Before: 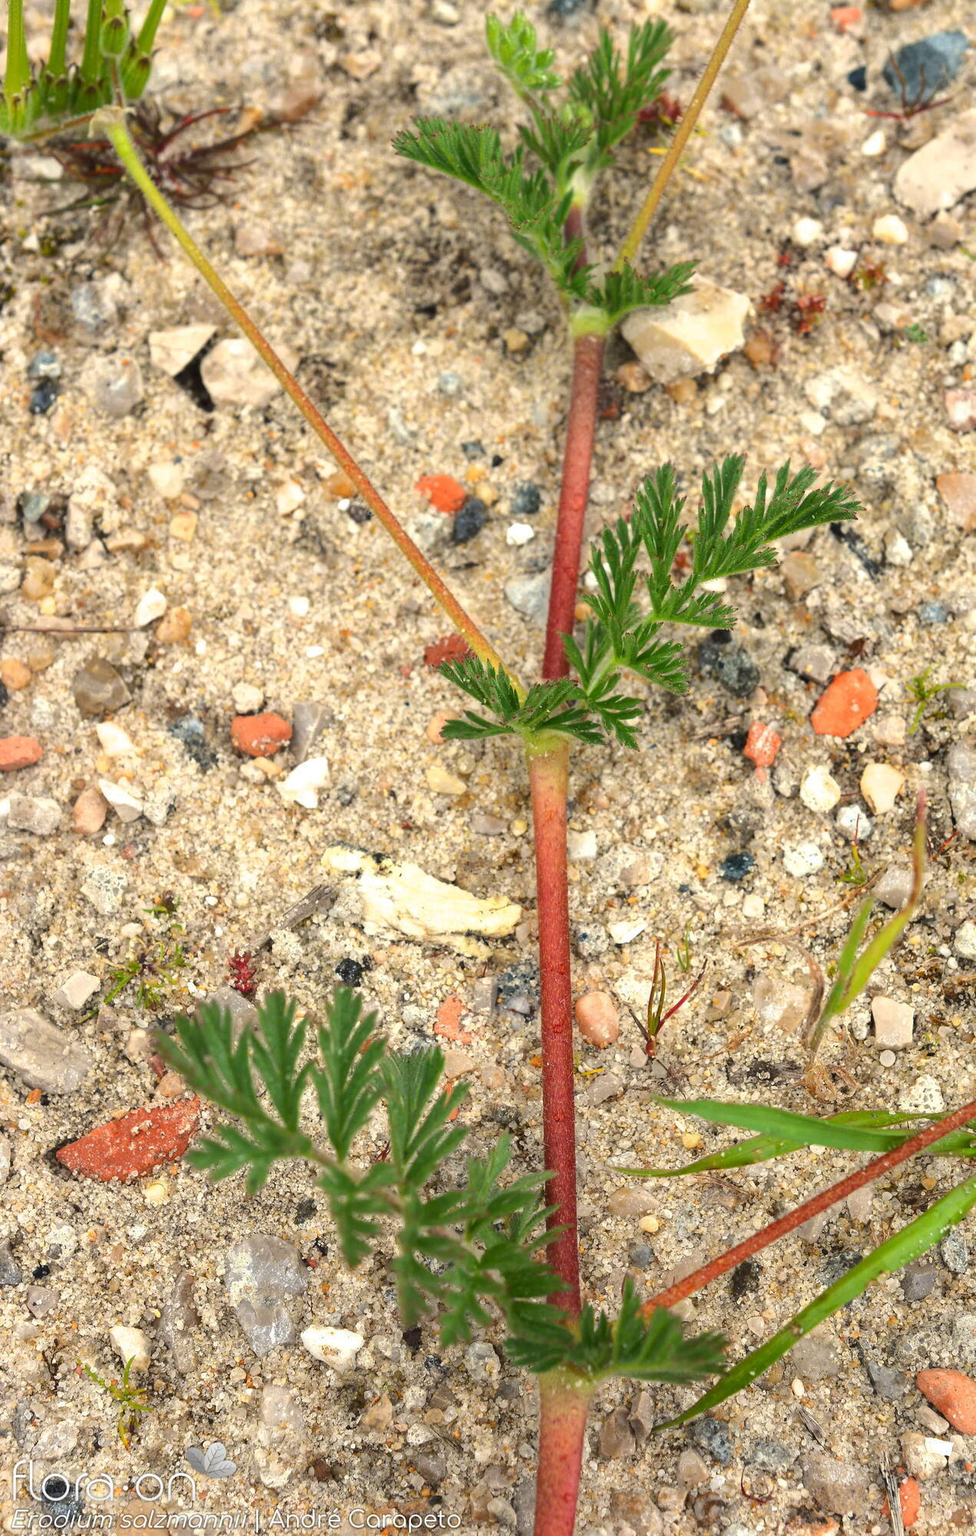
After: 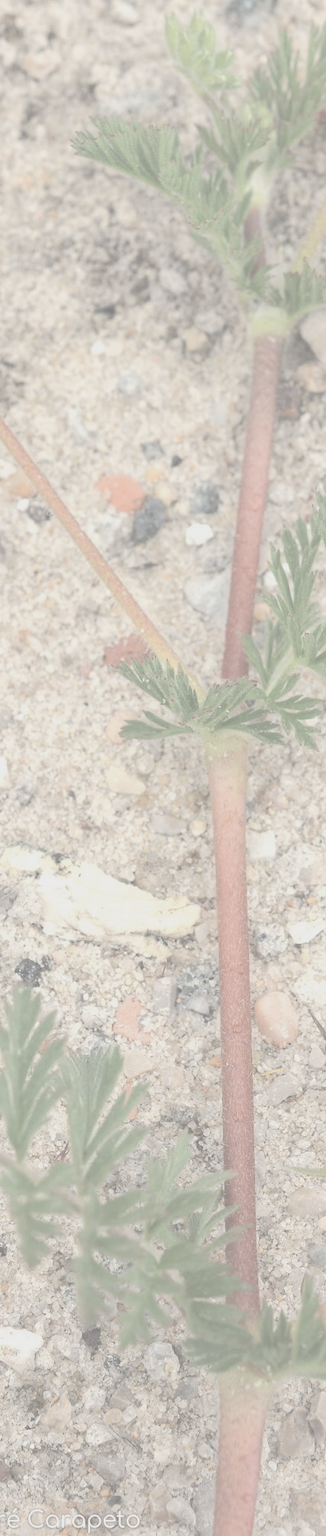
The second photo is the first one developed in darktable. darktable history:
crop: left 32.904%, right 33.618%
contrast brightness saturation: contrast -0.336, brightness 0.769, saturation -0.761
